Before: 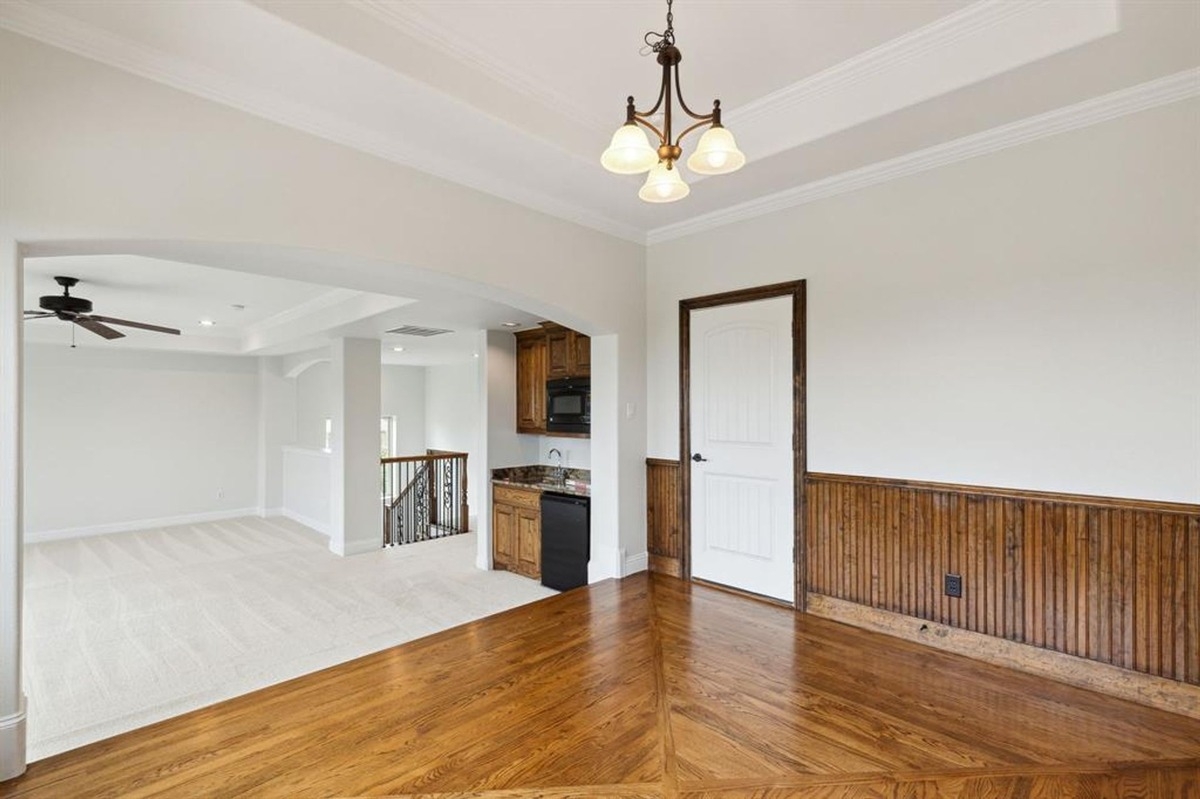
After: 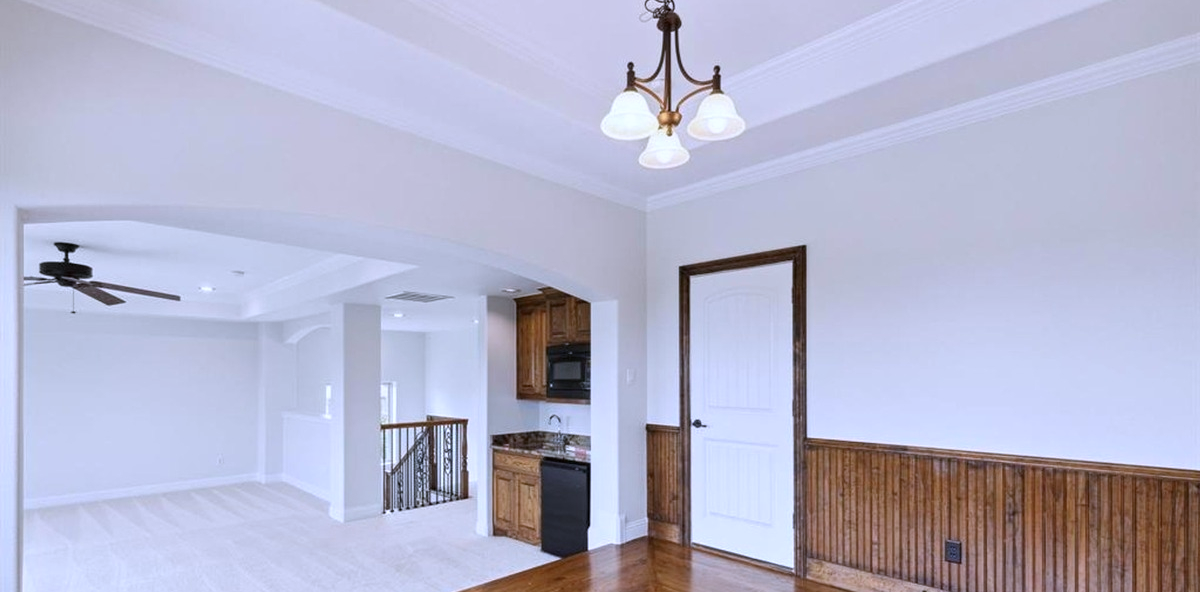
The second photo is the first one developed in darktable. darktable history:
crop: top 4.283%, bottom 21.529%
color calibration: illuminant as shot in camera, x 0.377, y 0.393, temperature 4200.08 K
tone equalizer: on, module defaults
